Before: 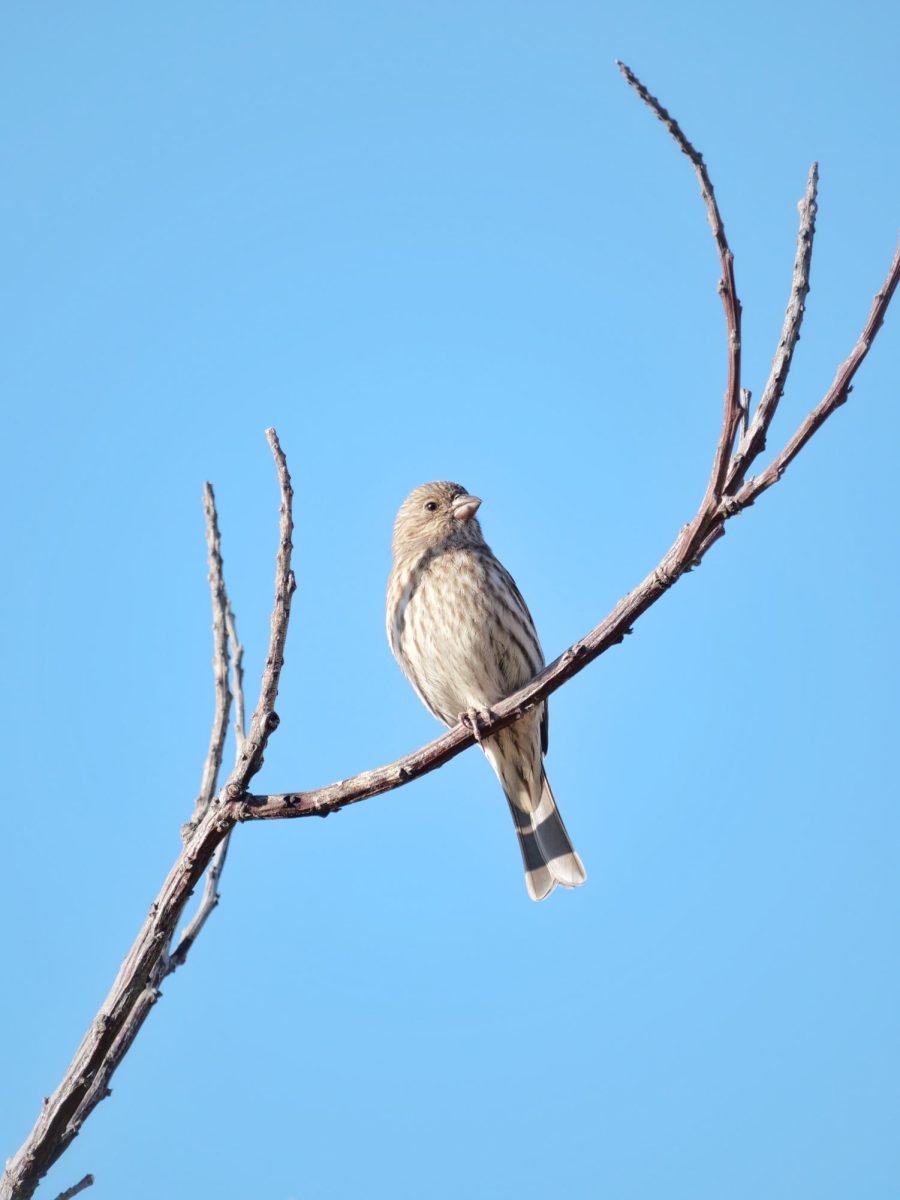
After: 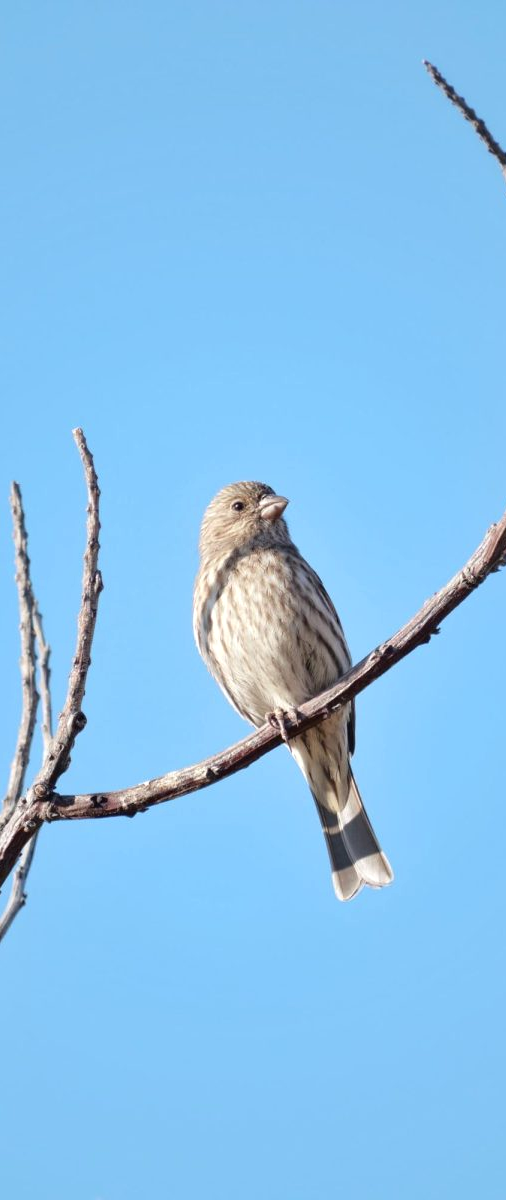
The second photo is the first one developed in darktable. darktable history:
crop: left 21.496%, right 22.254%
local contrast: mode bilateral grid, contrast 20, coarseness 50, detail 120%, midtone range 0.2
